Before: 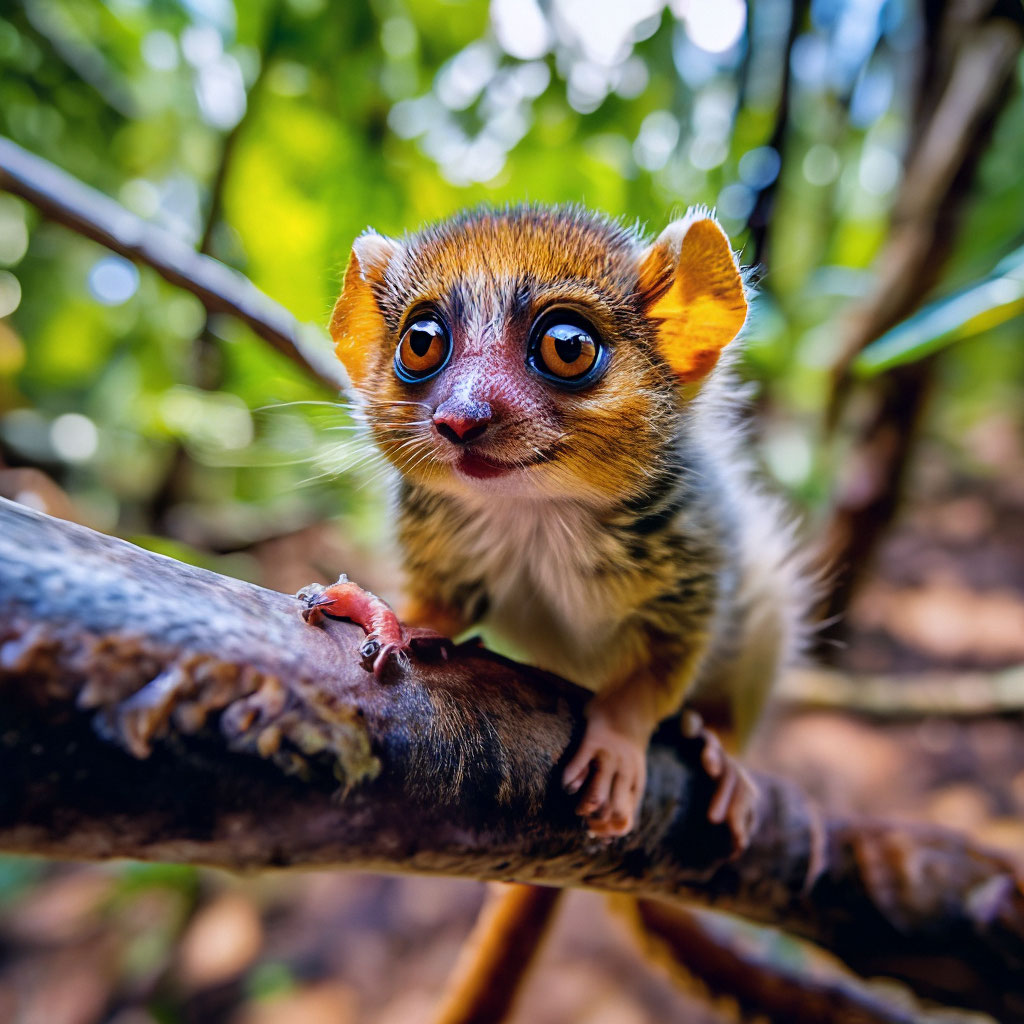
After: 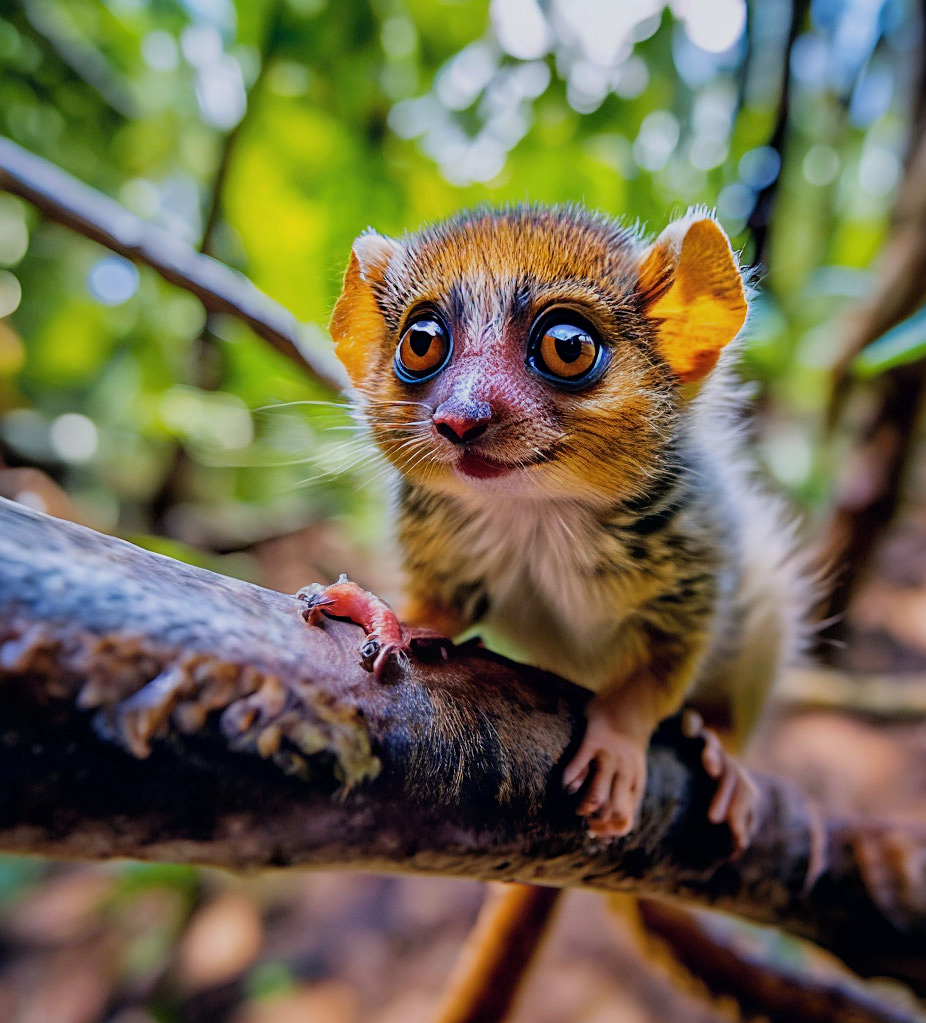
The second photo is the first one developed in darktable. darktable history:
crop: right 9.509%, bottom 0.031%
filmic rgb: black relative exposure -15 EV, white relative exposure 3 EV, threshold 6 EV, target black luminance 0%, hardness 9.27, latitude 99%, contrast 0.912, shadows ↔ highlights balance 0.505%, add noise in highlights 0, color science v3 (2019), use custom middle-gray values true, iterations of high-quality reconstruction 0, contrast in highlights soft, enable highlight reconstruction true
sharpen: amount 0.2
